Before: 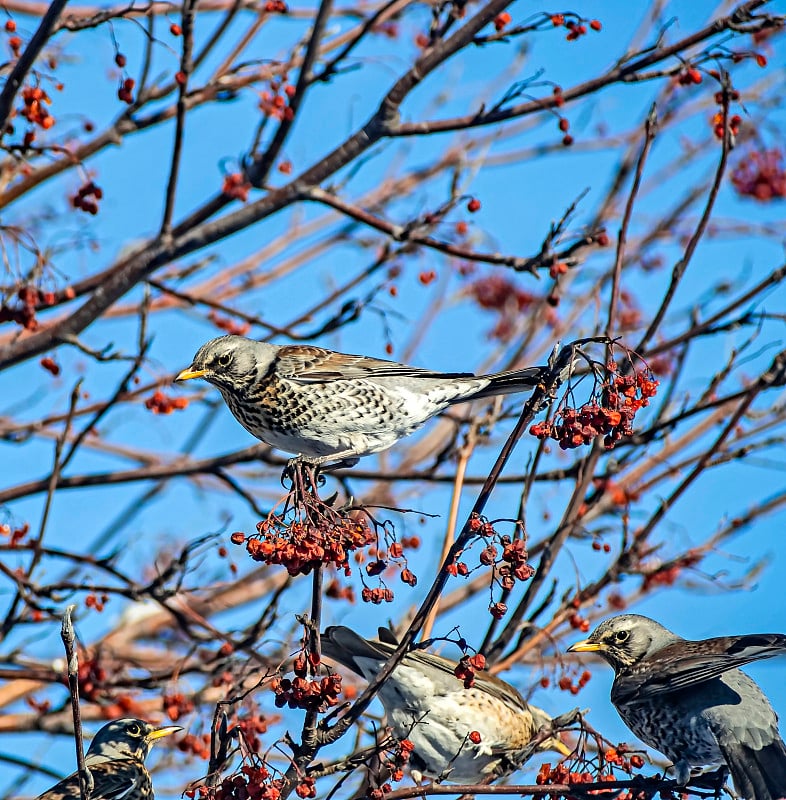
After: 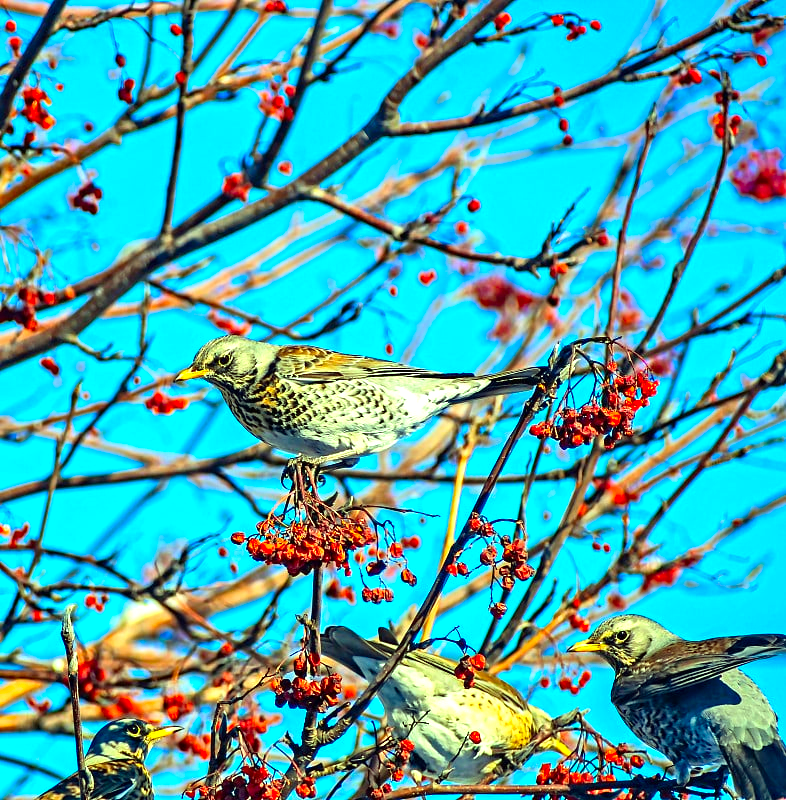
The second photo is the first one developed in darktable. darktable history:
exposure: black level correction 0, exposure 0.7 EV, compensate exposure bias true, compensate highlight preservation false
color correction: highlights a* -10.77, highlights b* 9.8, saturation 1.72
